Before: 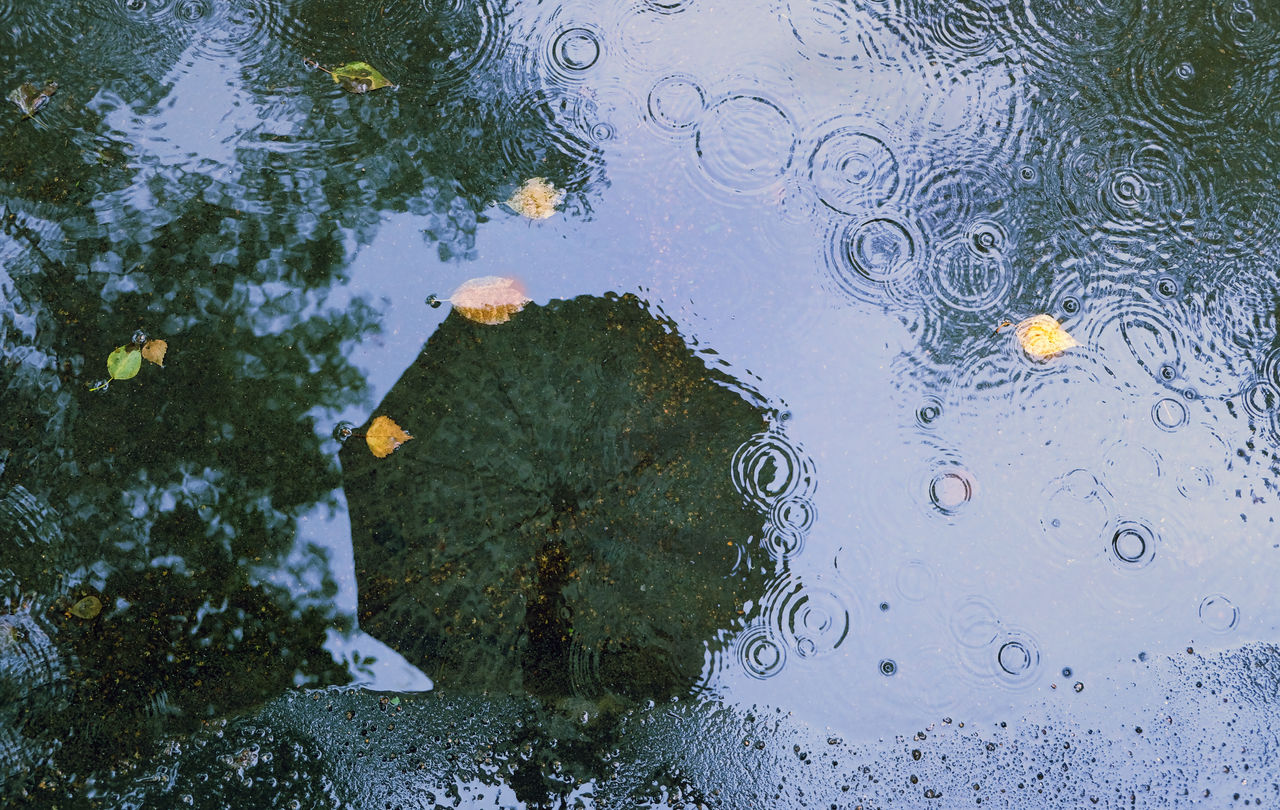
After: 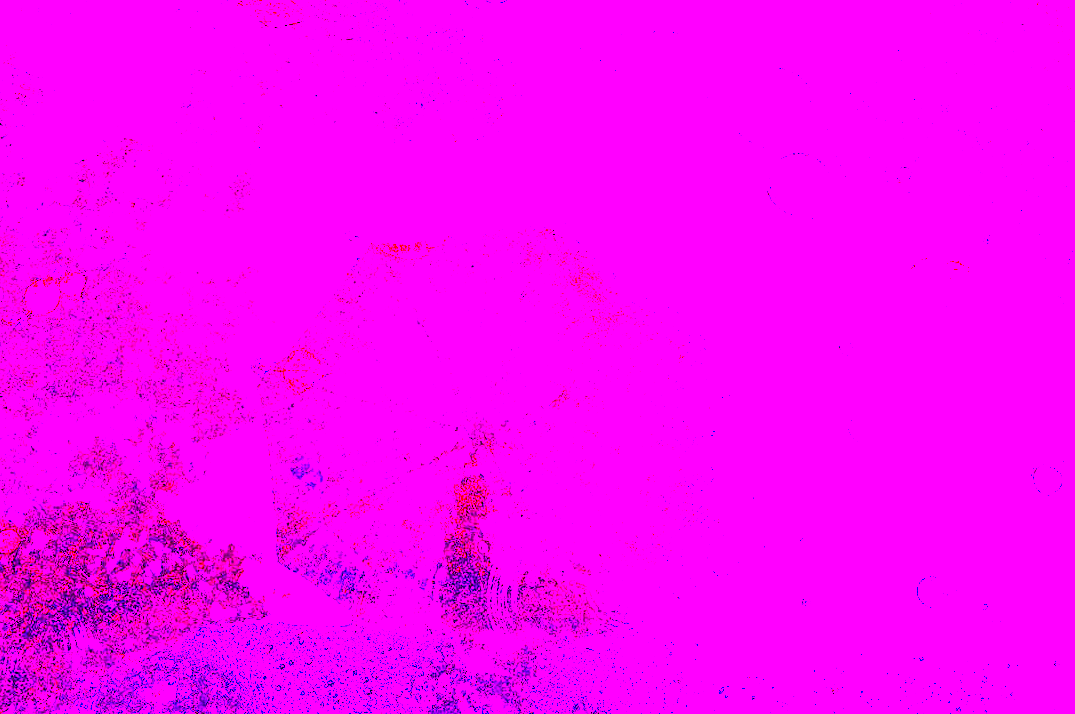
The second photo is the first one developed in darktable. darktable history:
white balance: red 8, blue 8
color contrast: green-magenta contrast 1.69, blue-yellow contrast 1.49
crop: left 6.446%, top 8.188%, right 9.538%, bottom 3.548%
